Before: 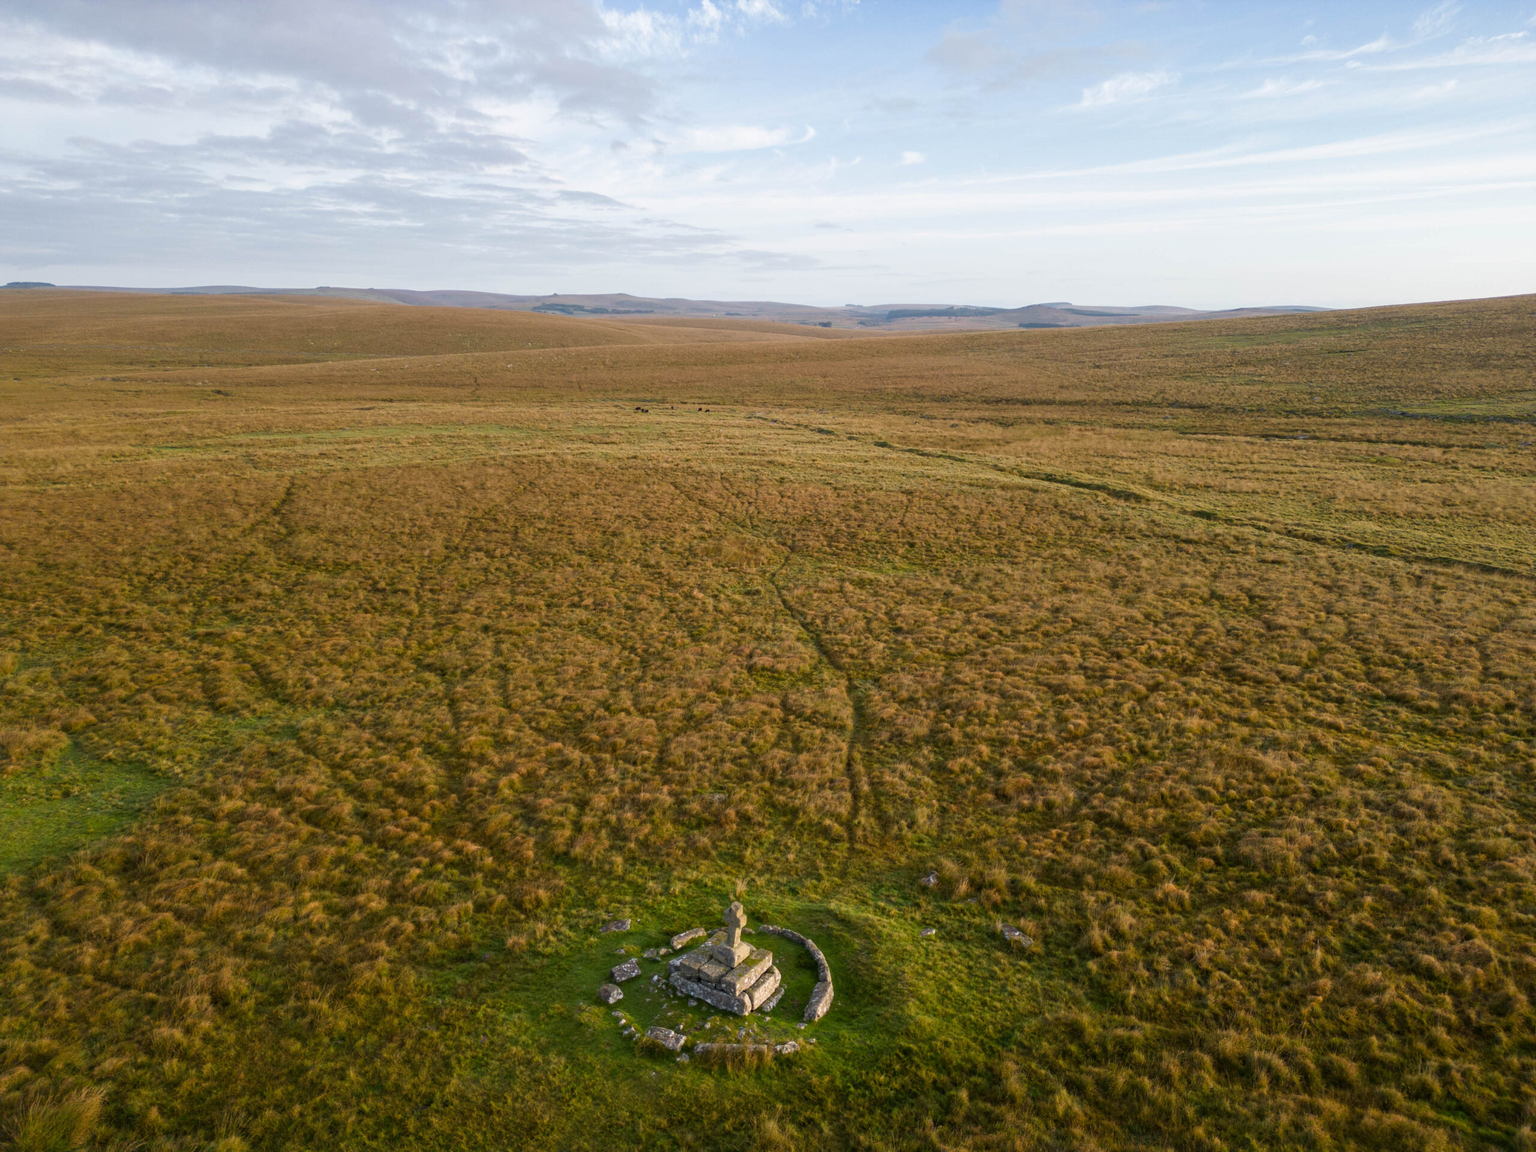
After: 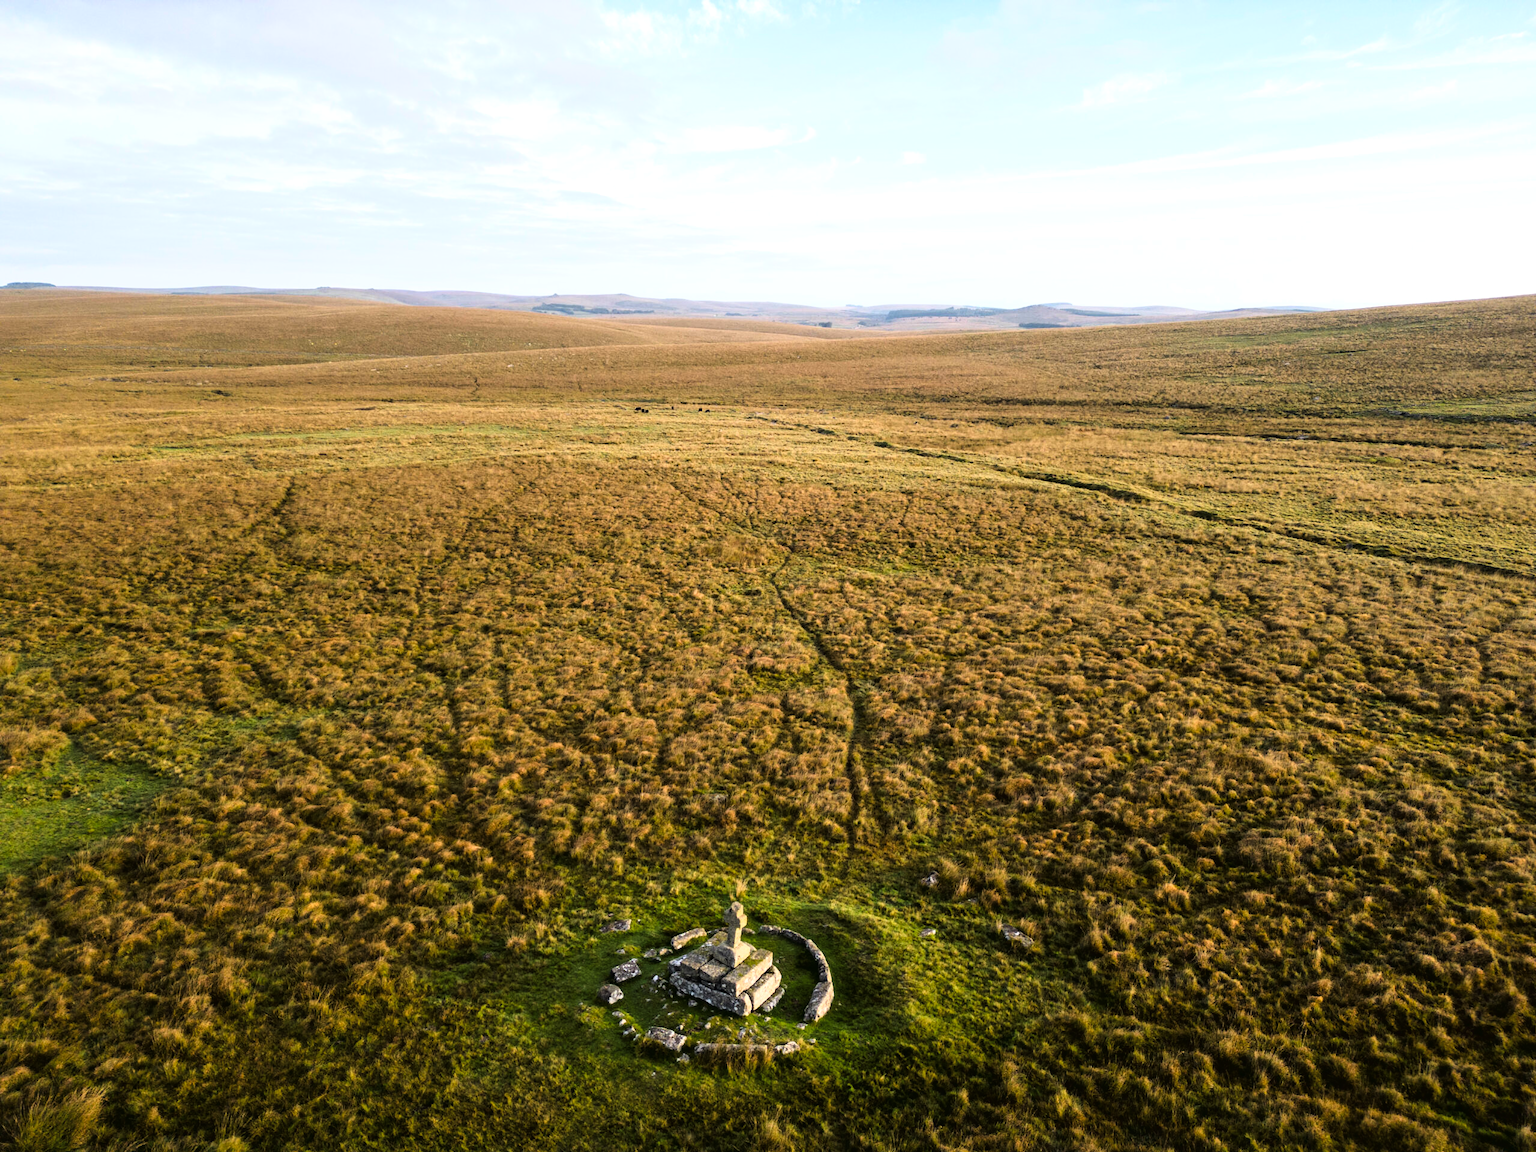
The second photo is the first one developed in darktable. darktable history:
tone curve: curves: ch0 [(0, 0.016) (0.11, 0.039) (0.259, 0.235) (0.383, 0.437) (0.499, 0.597) (0.733, 0.867) (0.843, 0.948) (1, 1)], color space Lab, linked channels, preserve colors none
tone equalizer: -8 EV -0.417 EV, -7 EV -0.389 EV, -6 EV -0.333 EV, -5 EV -0.222 EV, -3 EV 0.222 EV, -2 EV 0.333 EV, -1 EV 0.389 EV, +0 EV 0.417 EV, edges refinement/feathering 500, mask exposure compensation -1.57 EV, preserve details no
